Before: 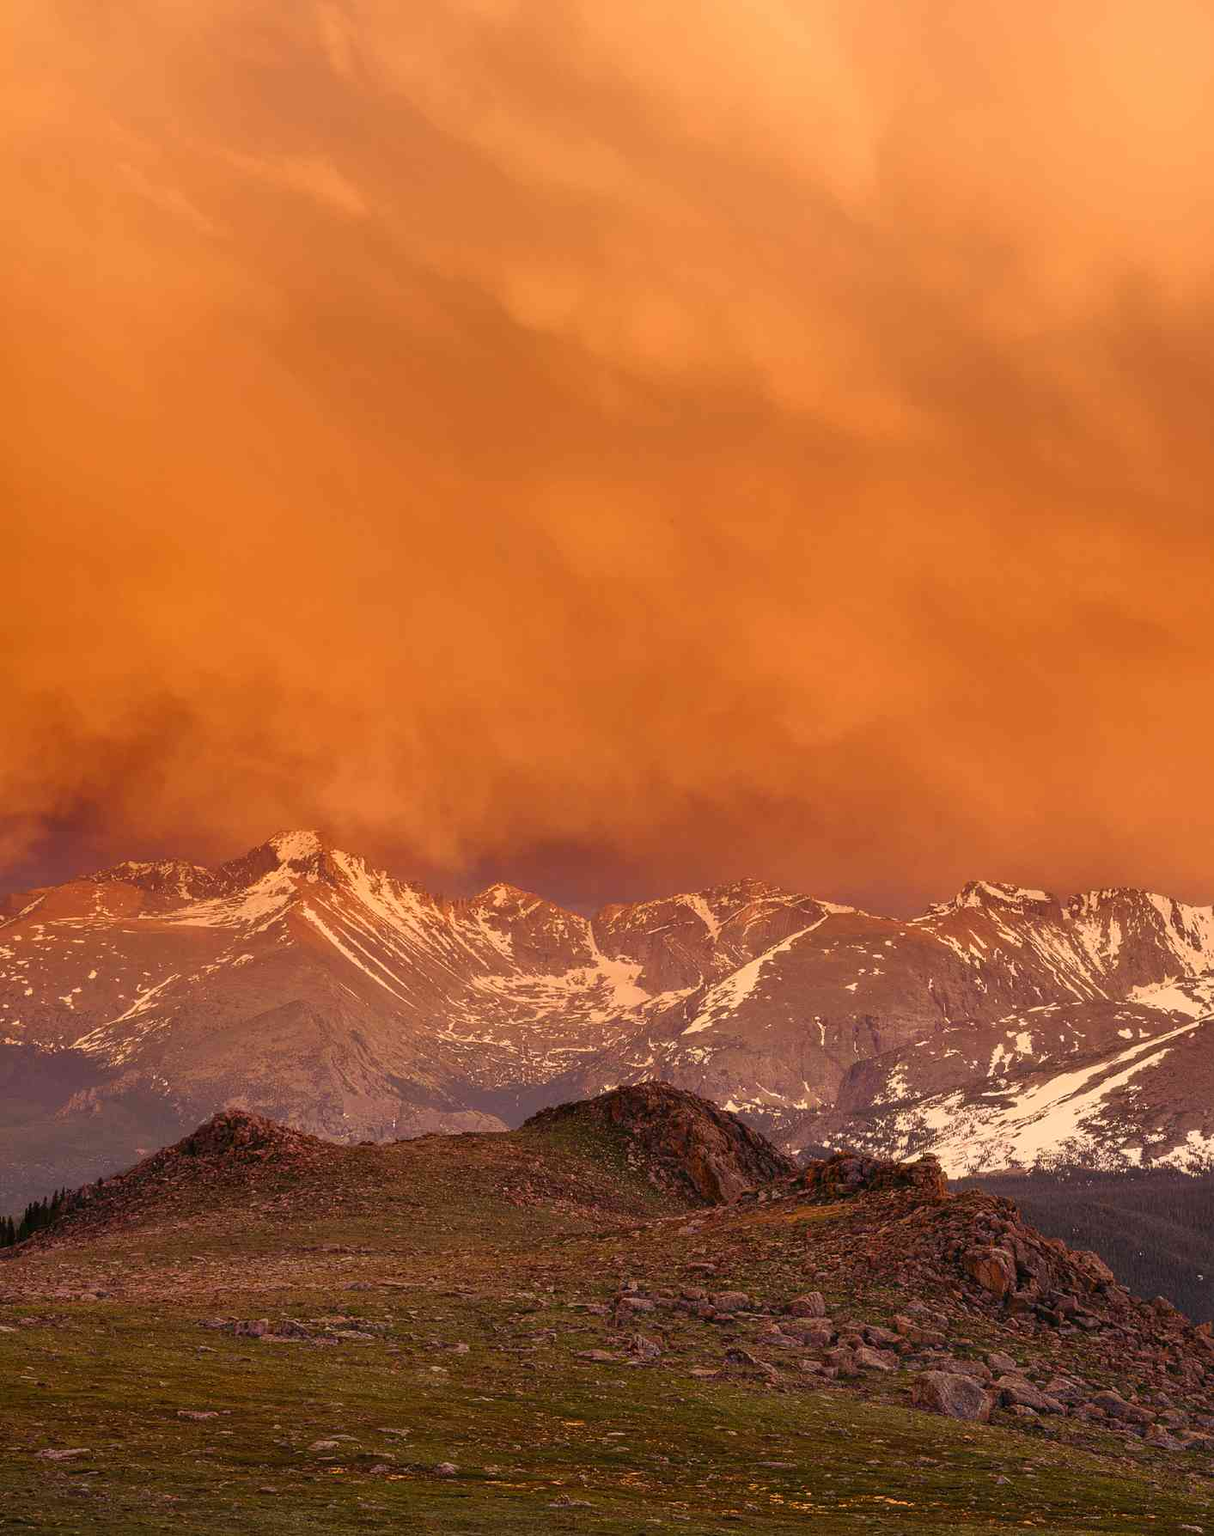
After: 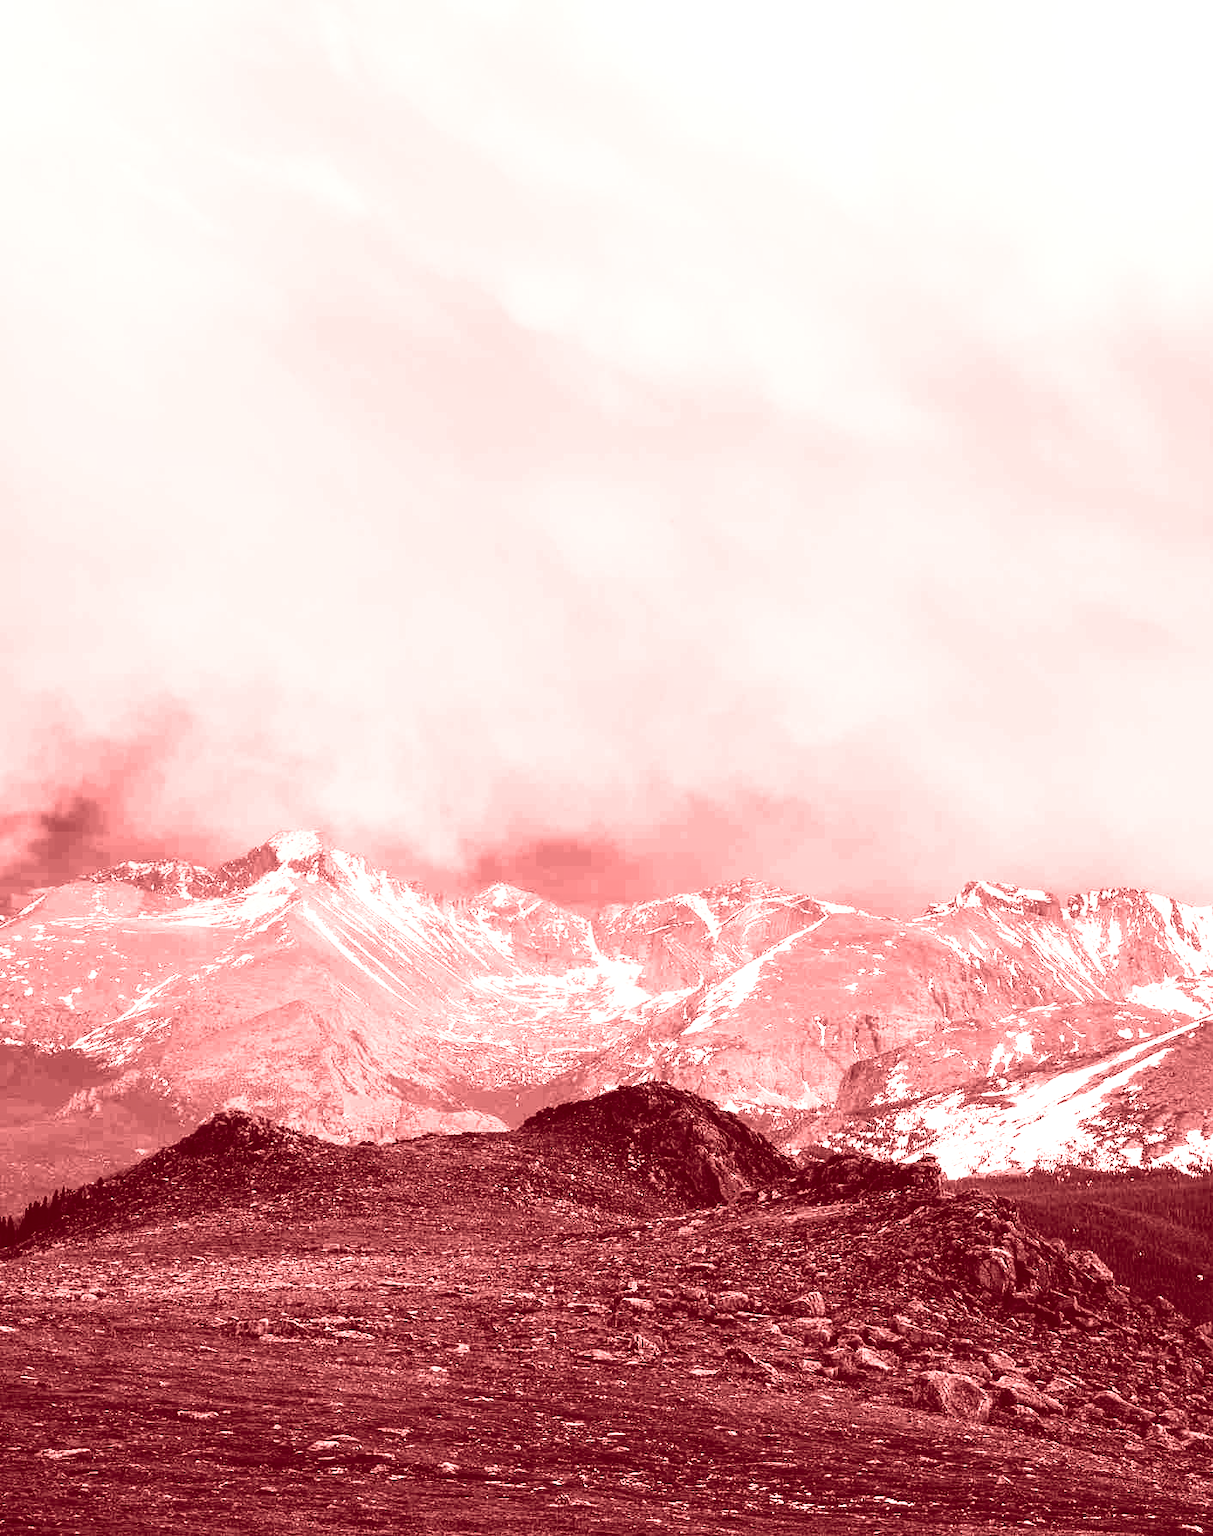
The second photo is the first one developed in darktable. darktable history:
tone equalizer: -8 EV -0.417 EV, -7 EV -0.389 EV, -6 EV -0.333 EV, -5 EV -0.222 EV, -3 EV 0.222 EV, -2 EV 0.333 EV, -1 EV 0.389 EV, +0 EV 0.417 EV, edges refinement/feathering 500, mask exposure compensation -1.57 EV, preserve details no
rgb curve: curves: ch0 [(0, 0) (0.21, 0.15) (0.24, 0.21) (0.5, 0.75) (0.75, 0.96) (0.89, 0.99) (1, 1)]; ch1 [(0, 0.02) (0.21, 0.13) (0.25, 0.2) (0.5, 0.67) (0.75, 0.9) (0.89, 0.97) (1, 1)]; ch2 [(0, 0.02) (0.21, 0.13) (0.25, 0.2) (0.5, 0.67) (0.75, 0.9) (0.89, 0.97) (1, 1)], compensate middle gray true
colorize: saturation 60%, source mix 100%
